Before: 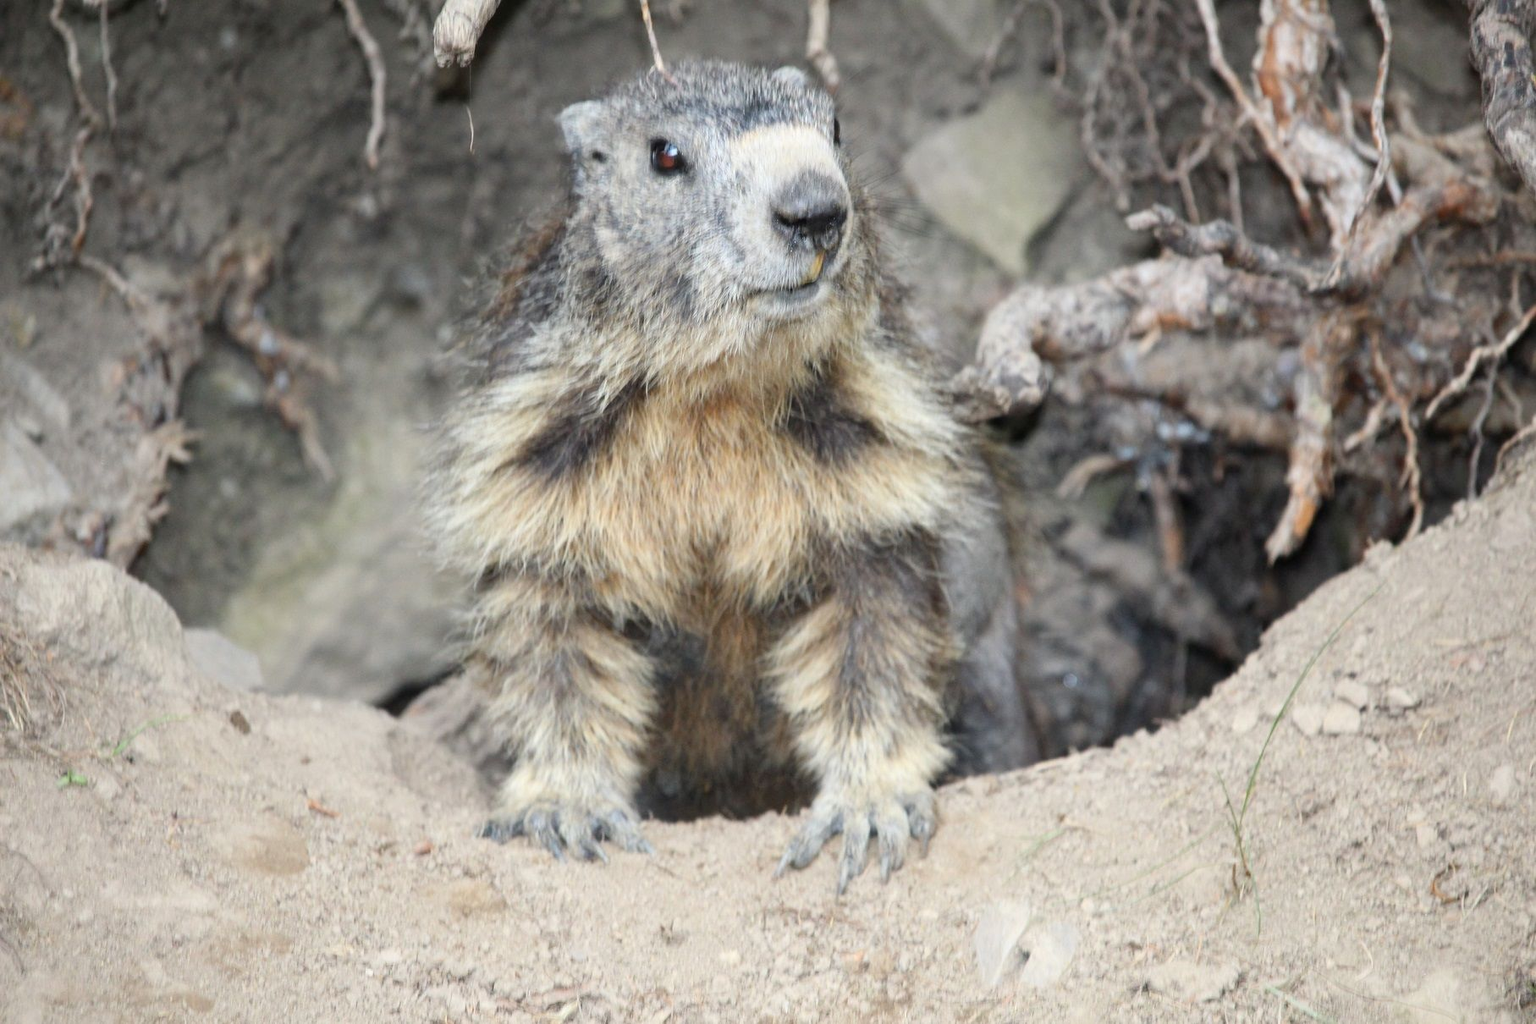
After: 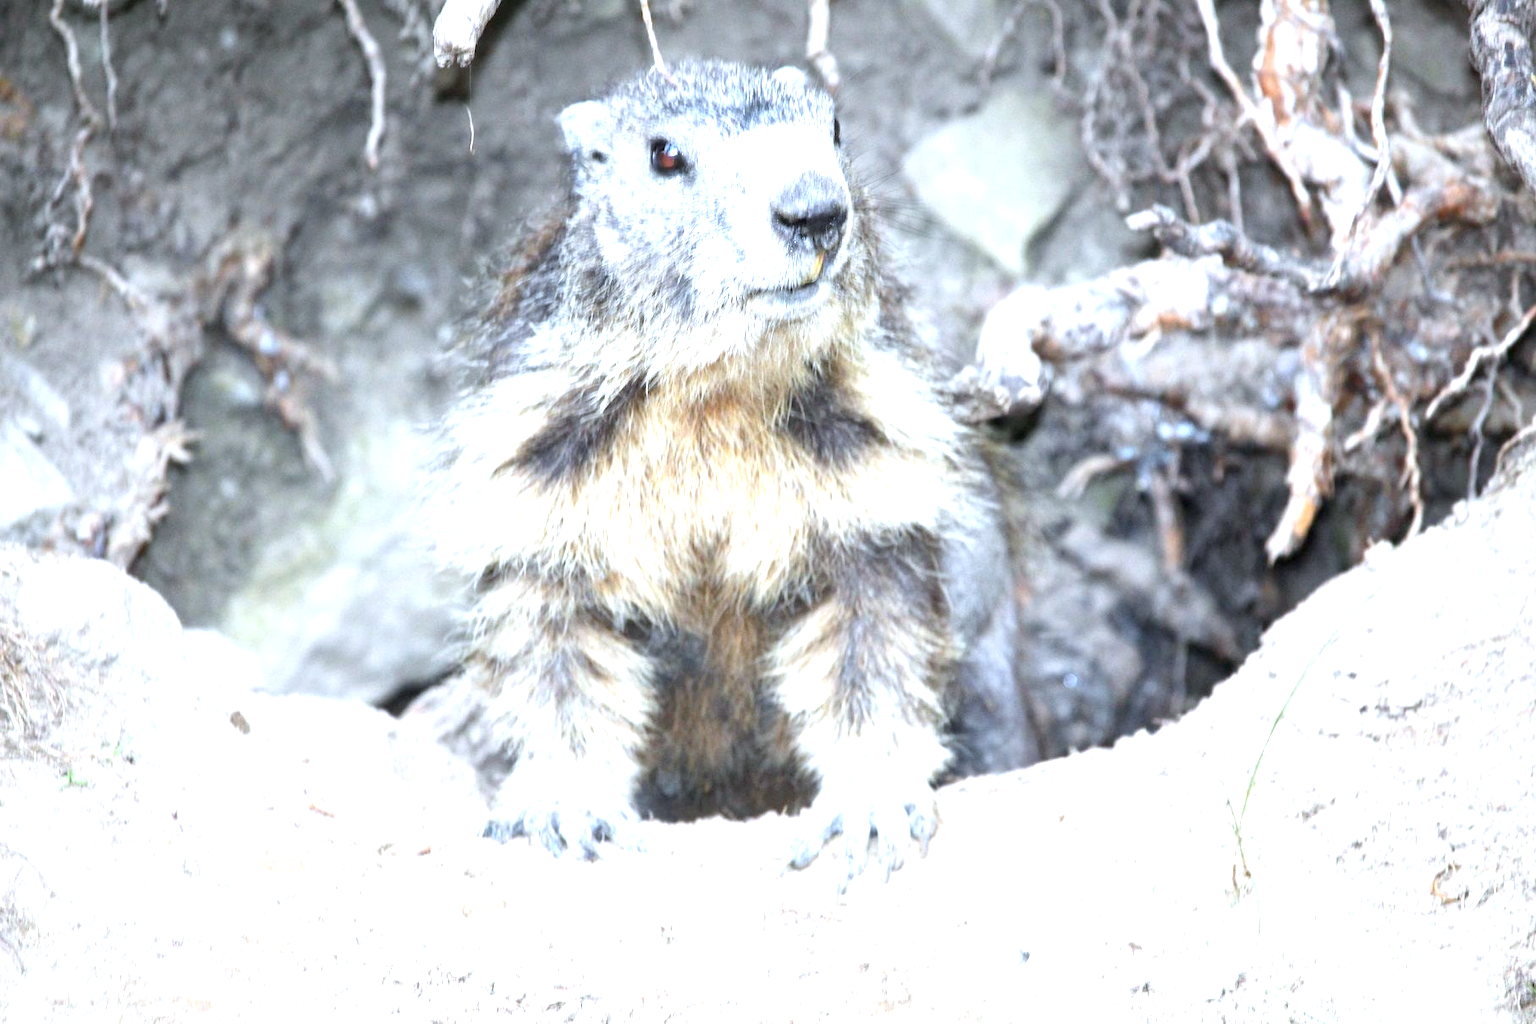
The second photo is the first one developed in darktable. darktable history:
exposure: black level correction 0.001, exposure 1.3 EV, compensate highlight preservation false
white balance: red 0.931, blue 1.11
